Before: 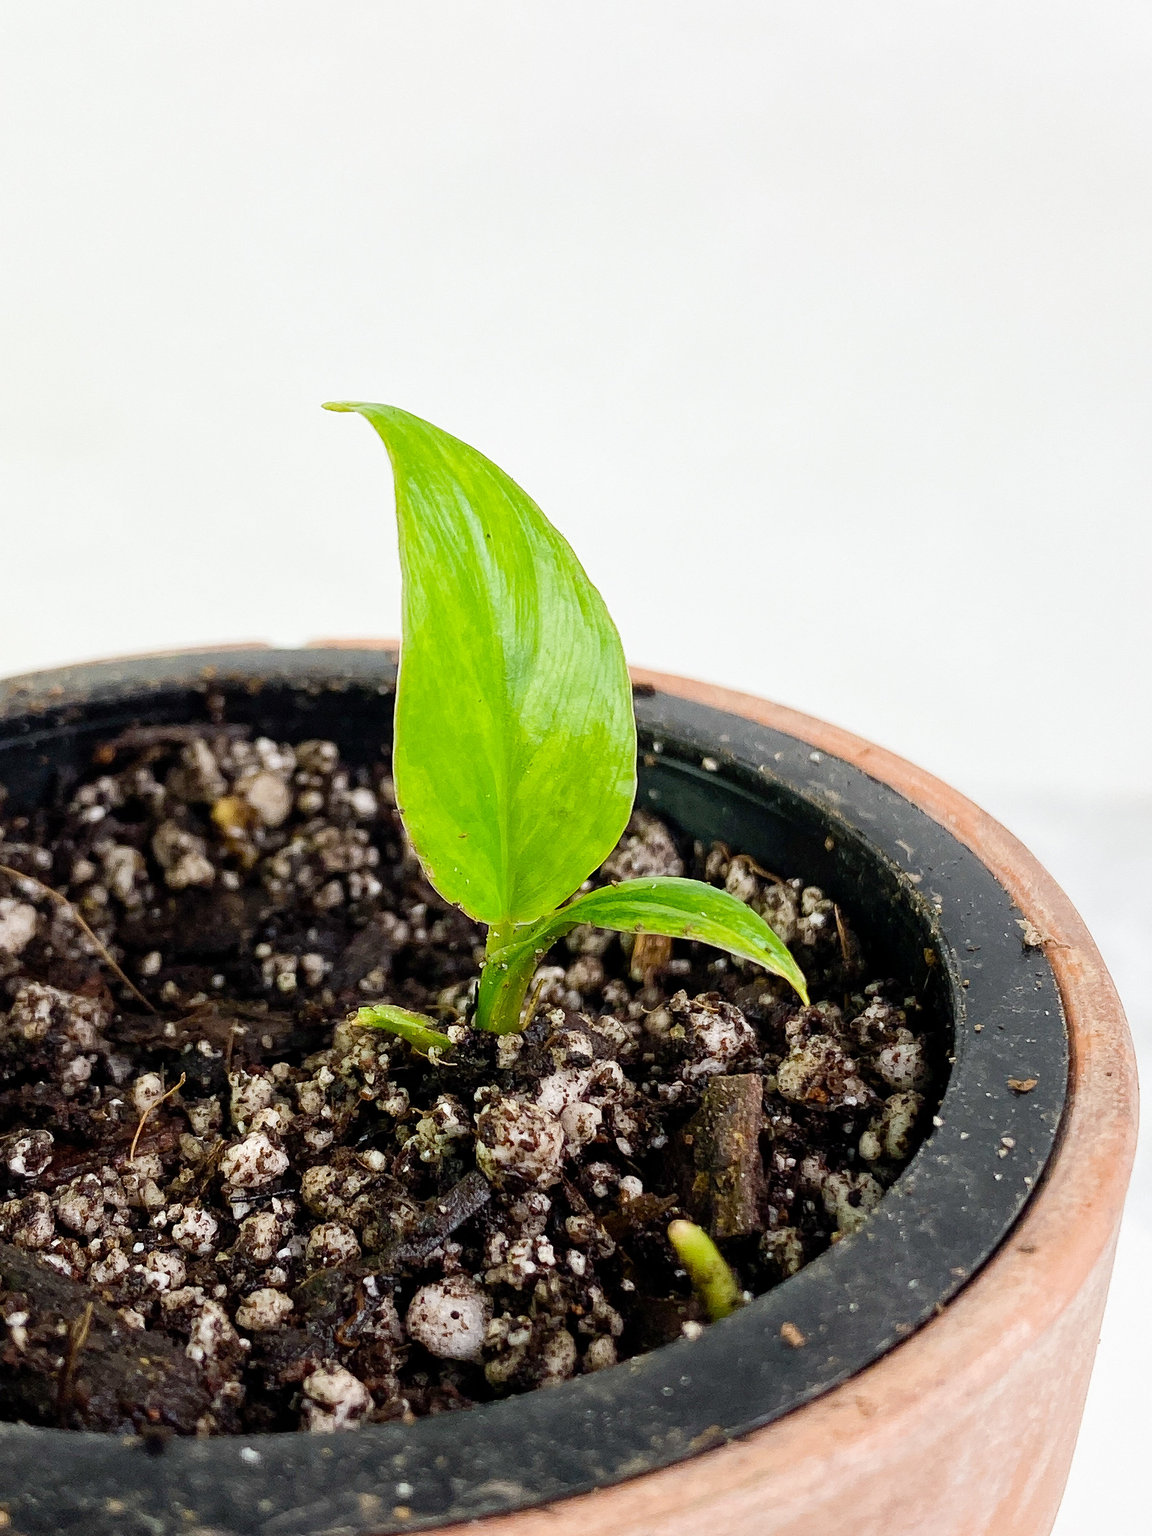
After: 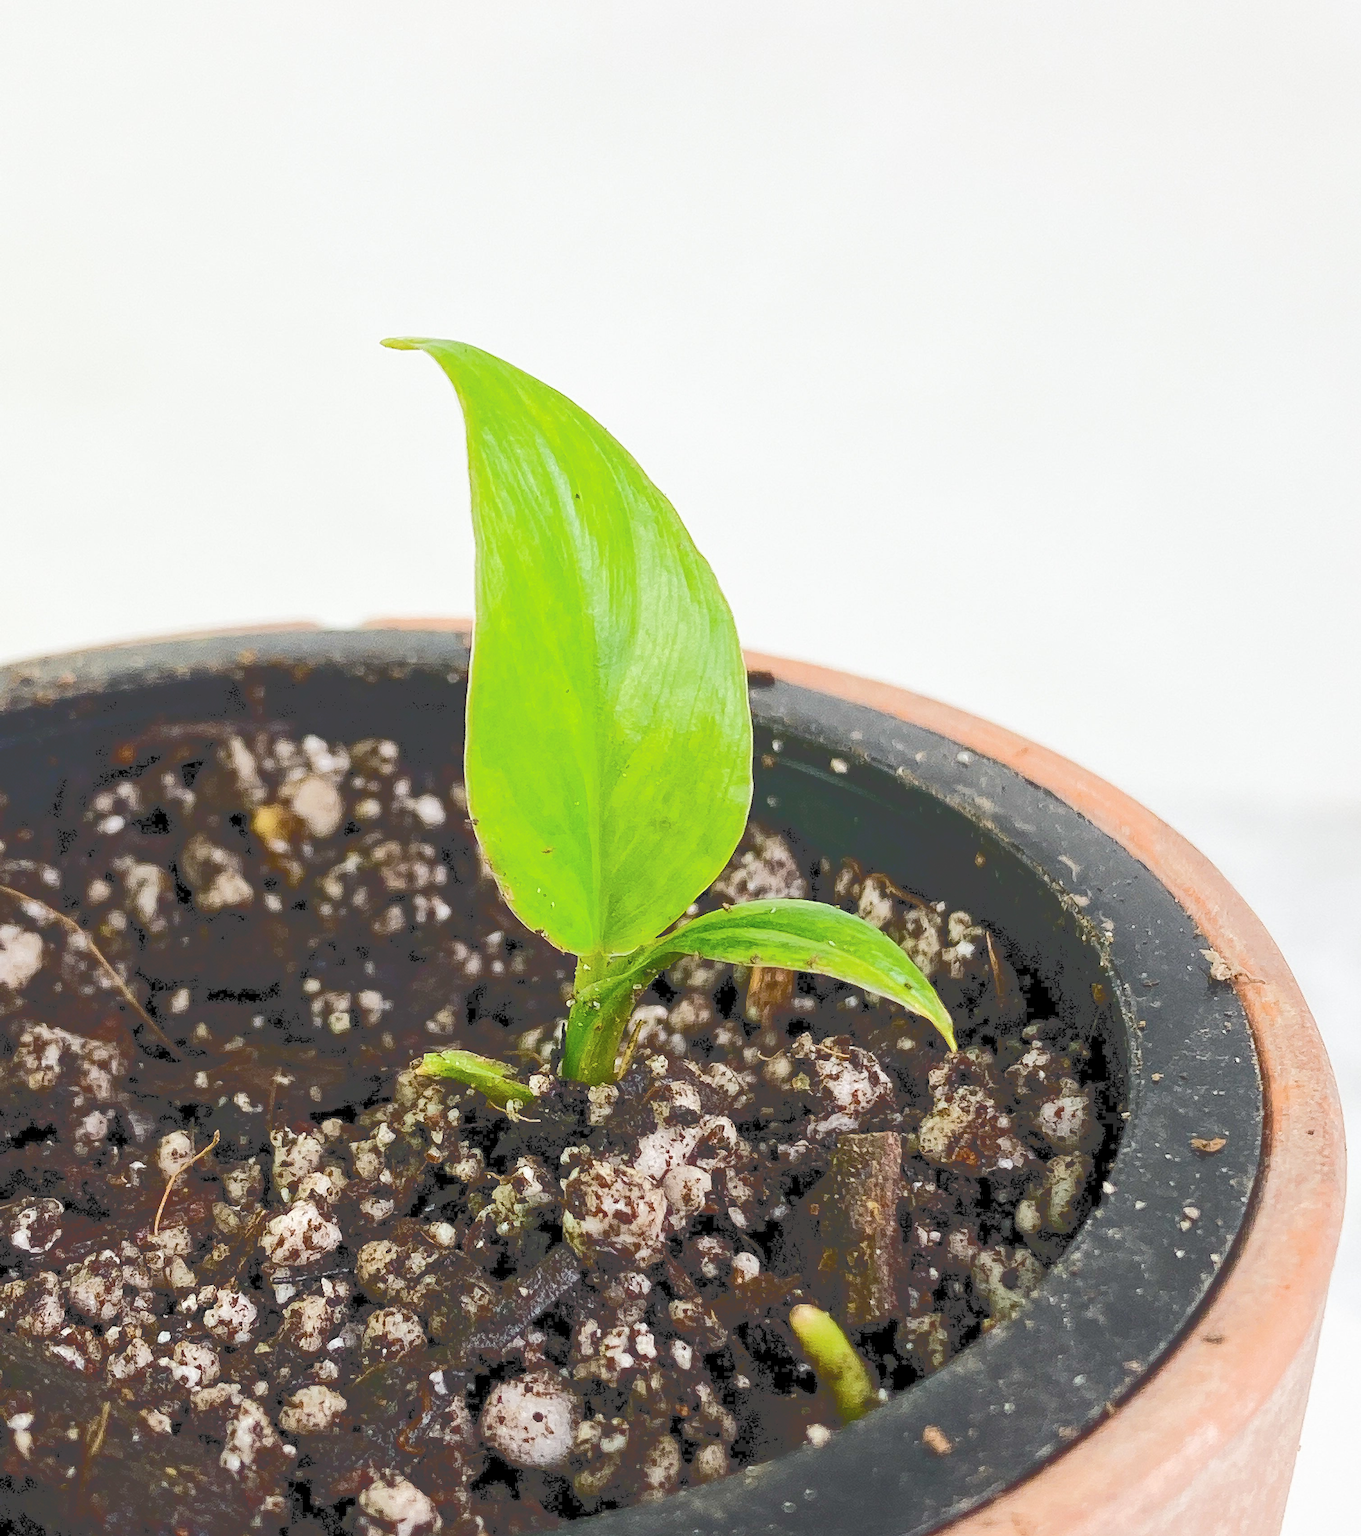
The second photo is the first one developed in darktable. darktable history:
crop: top 7.581%, bottom 7.778%
contrast brightness saturation: contrast 0.224
tone curve: curves: ch0 [(0, 0) (0.003, 0.277) (0.011, 0.277) (0.025, 0.279) (0.044, 0.282) (0.069, 0.286) (0.1, 0.289) (0.136, 0.294) (0.177, 0.318) (0.224, 0.345) (0.277, 0.379) (0.335, 0.425) (0.399, 0.481) (0.468, 0.542) (0.543, 0.594) (0.623, 0.662) (0.709, 0.731) (0.801, 0.792) (0.898, 0.851) (1, 1)], color space Lab, independent channels, preserve colors none
